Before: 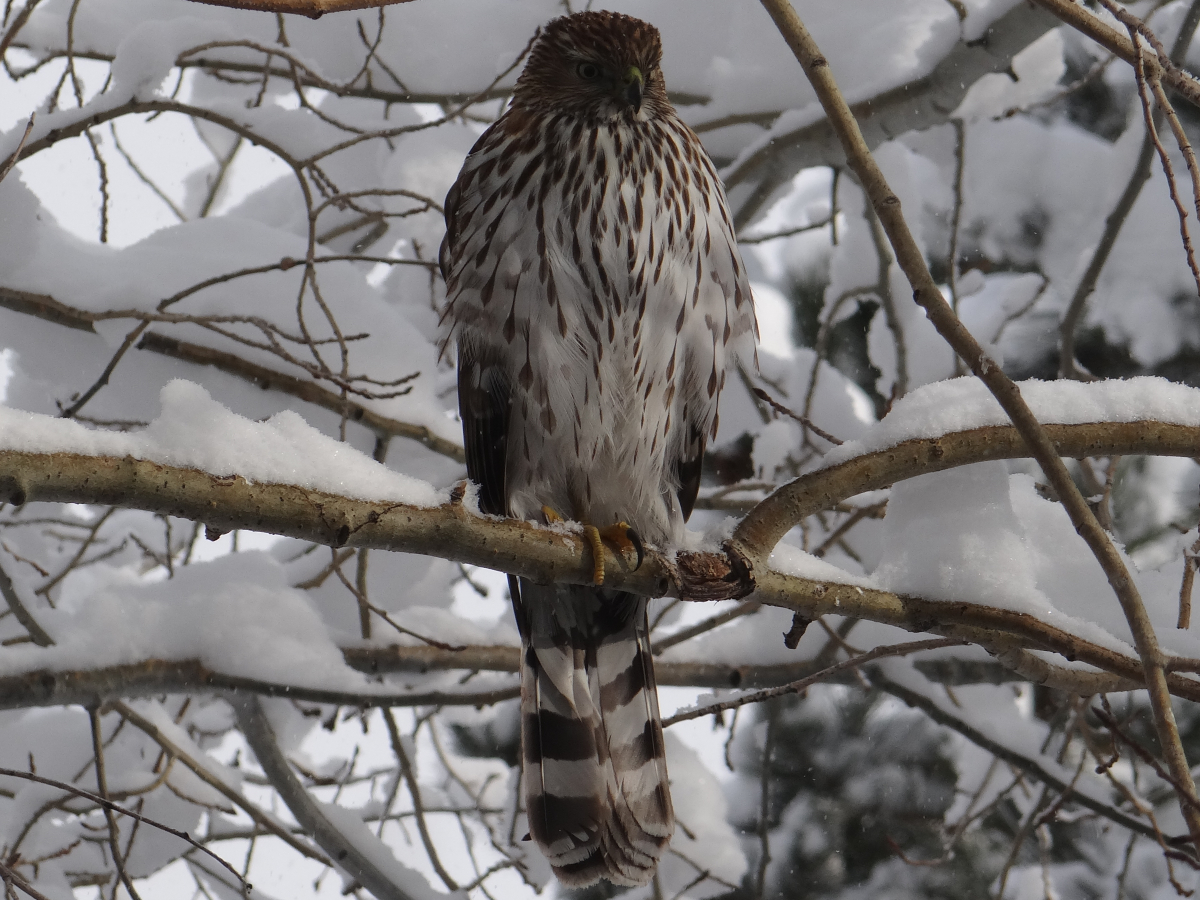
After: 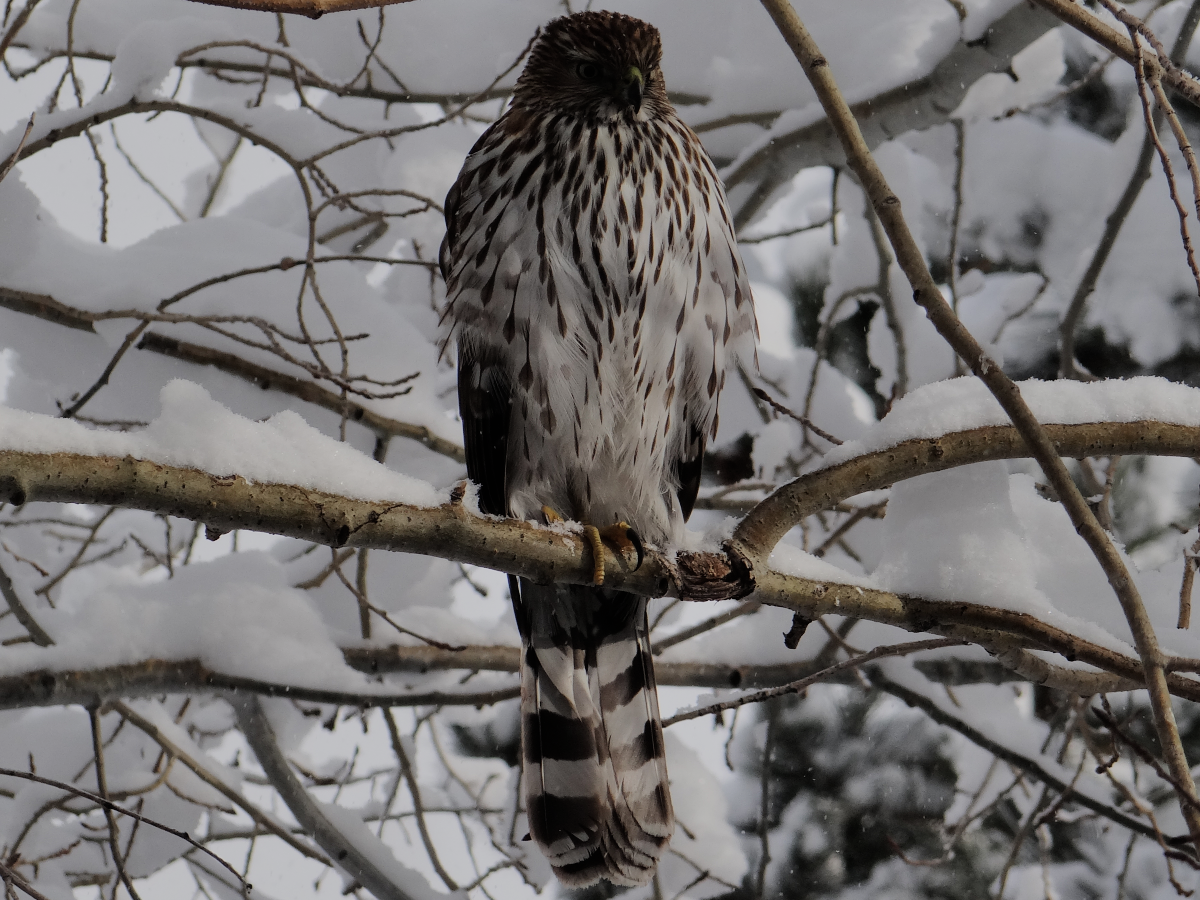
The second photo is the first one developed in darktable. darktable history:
filmic rgb: black relative exposure -7.13 EV, white relative exposure 5.36 EV, hardness 3.02
shadows and highlights: shadows 60.63, soften with gaussian
